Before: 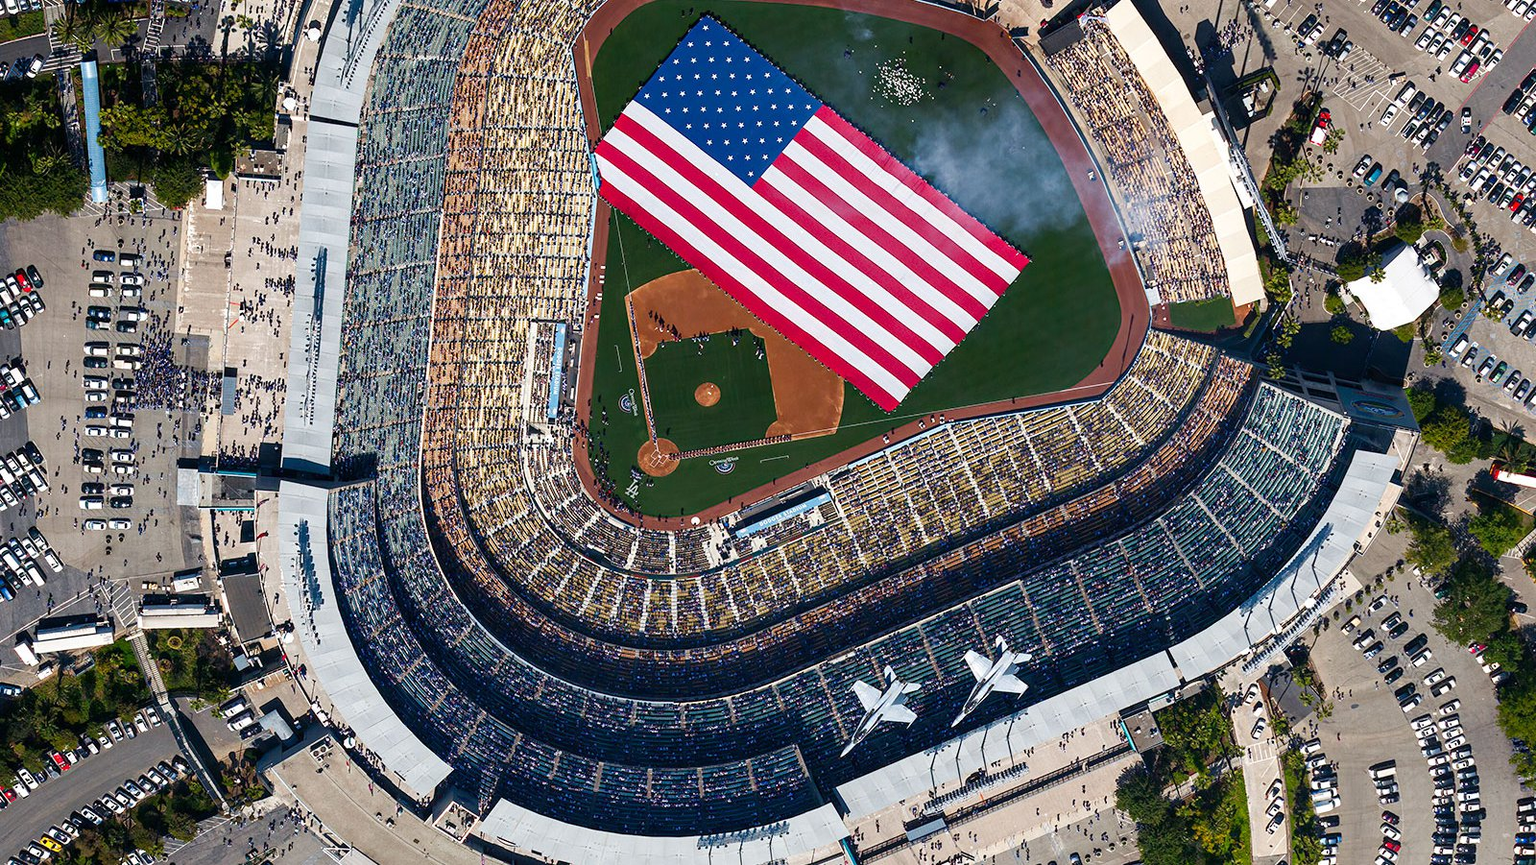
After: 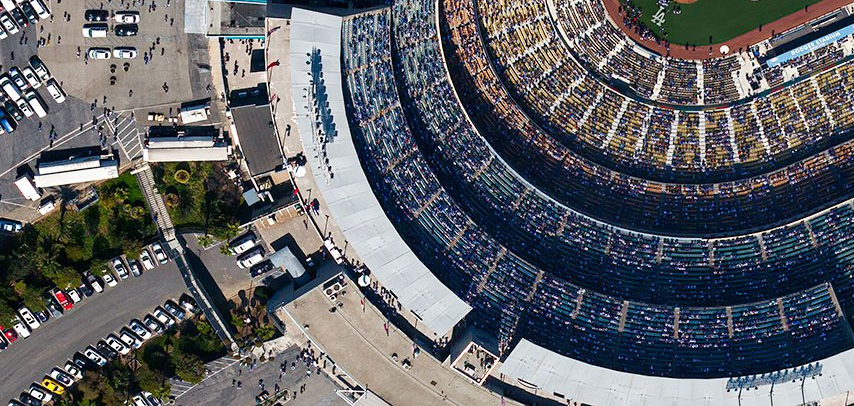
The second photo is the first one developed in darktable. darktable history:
crop and rotate: top 54.778%, right 46.61%, bottom 0.159%
exposure: compensate highlight preservation false
